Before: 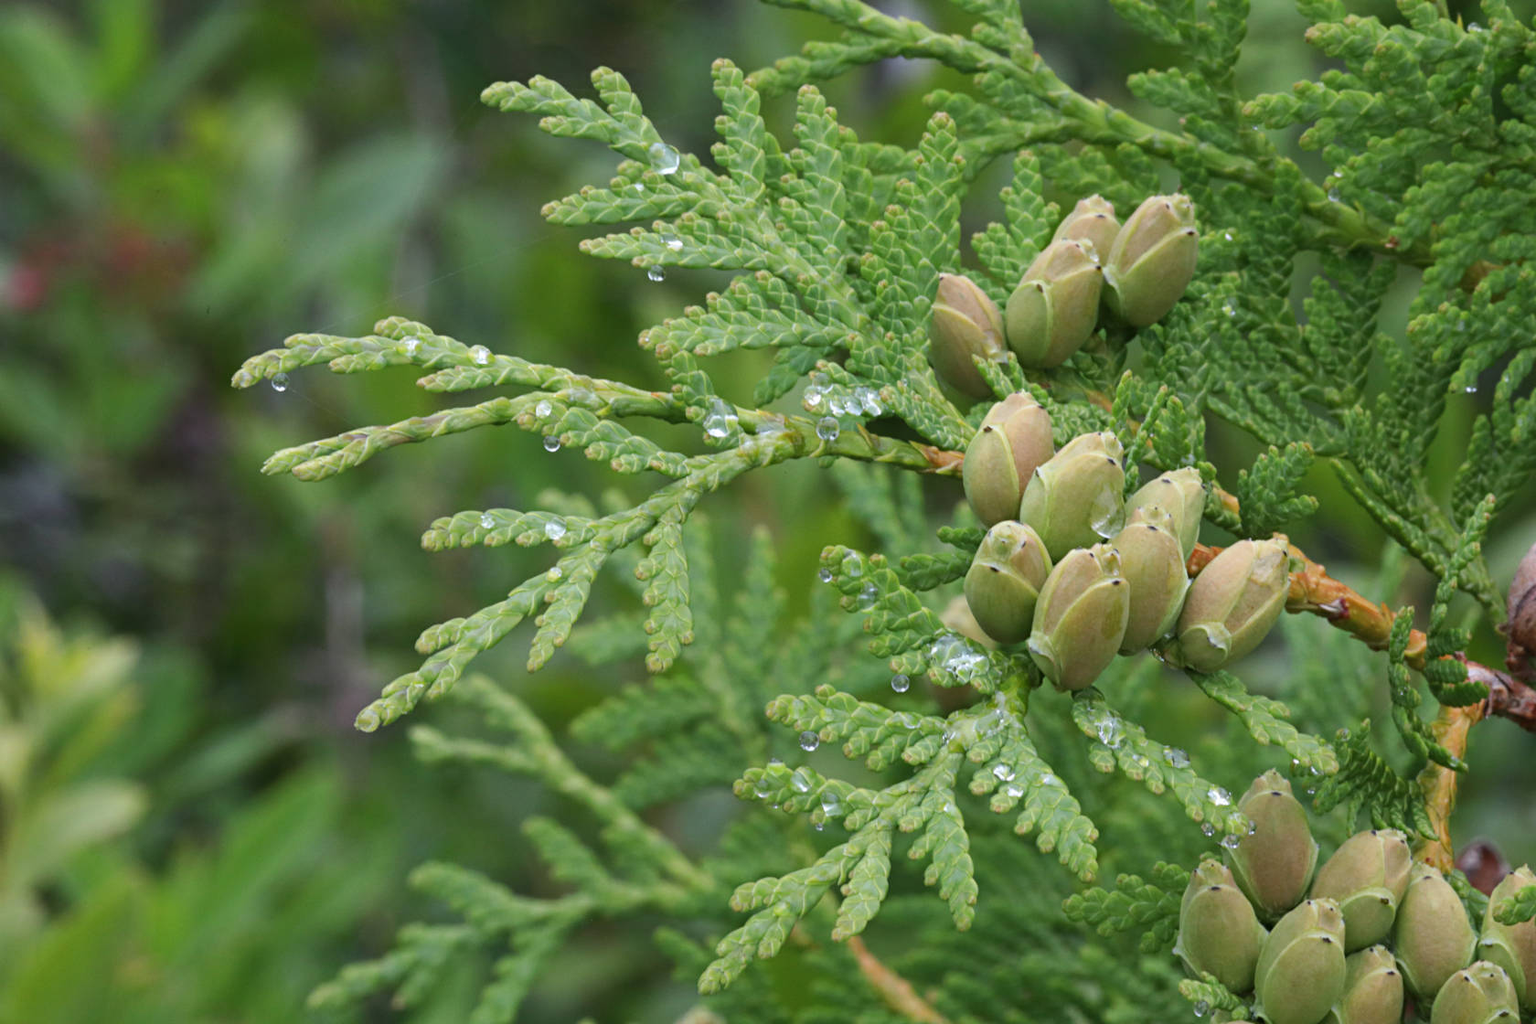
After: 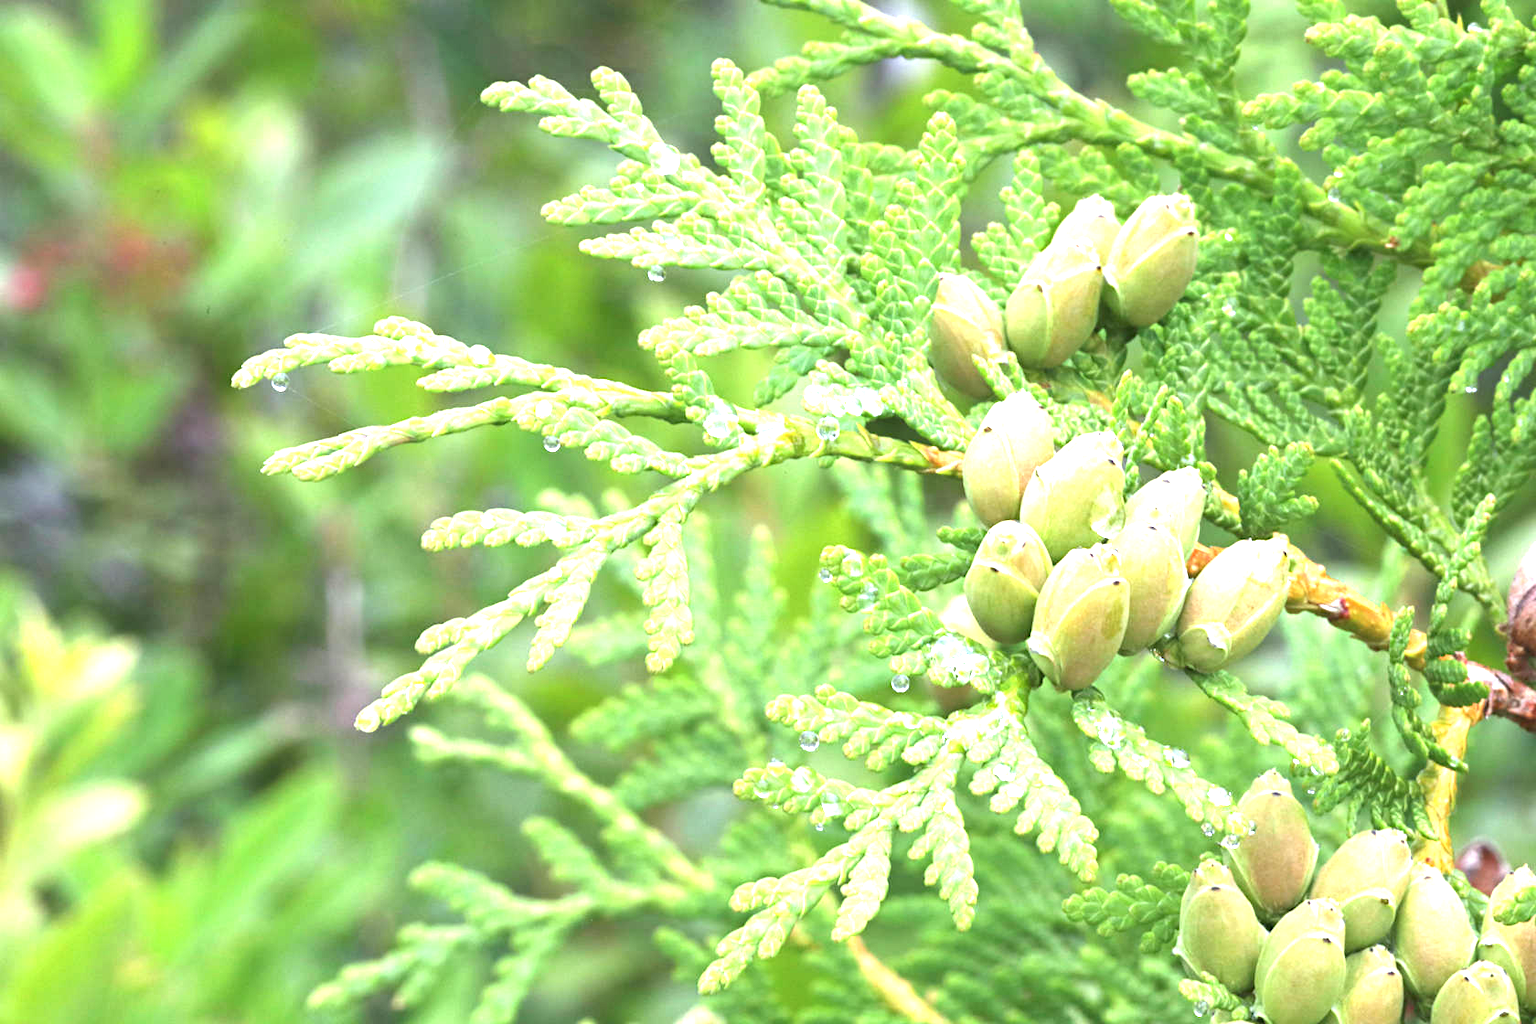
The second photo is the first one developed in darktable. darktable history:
exposure: black level correction 0, exposure 1.998 EV, compensate highlight preservation false
